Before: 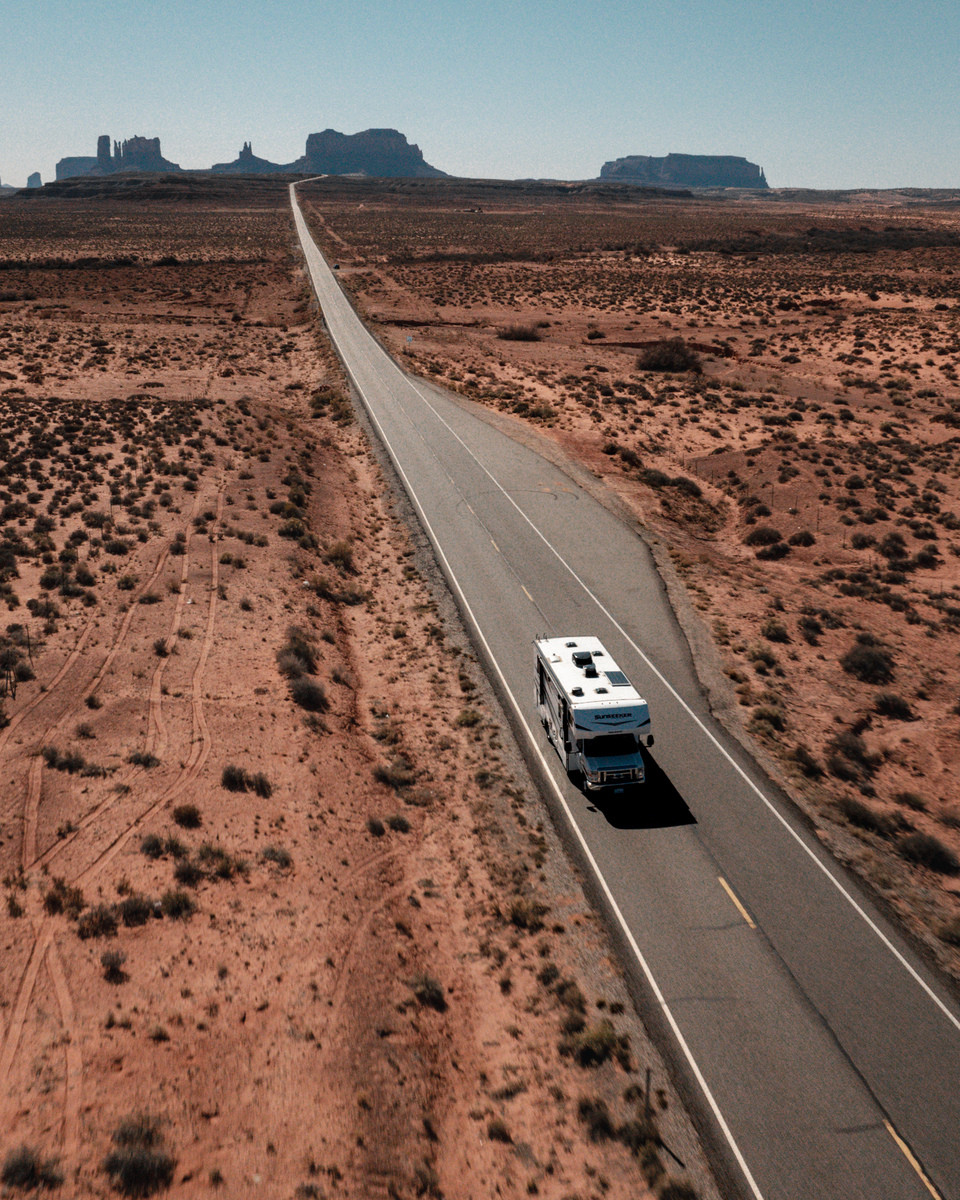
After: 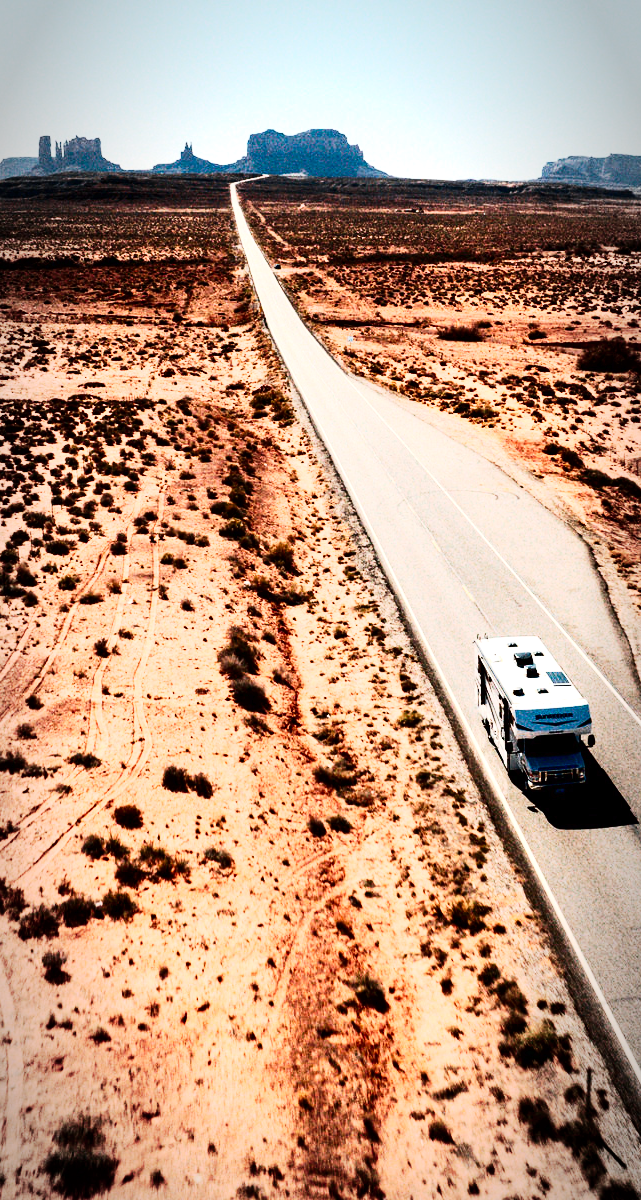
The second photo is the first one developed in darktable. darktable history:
crop and rotate: left 6.199%, right 26.958%
contrast brightness saturation: contrast 0.398, brightness 0.112, saturation 0.213
vignetting: automatic ratio true
tone curve: curves: ch0 [(0, 0) (0.003, 0.008) (0.011, 0.008) (0.025, 0.011) (0.044, 0.017) (0.069, 0.029) (0.1, 0.045) (0.136, 0.067) (0.177, 0.103) (0.224, 0.151) (0.277, 0.21) (0.335, 0.285) (0.399, 0.37) (0.468, 0.462) (0.543, 0.568) (0.623, 0.679) (0.709, 0.79) (0.801, 0.876) (0.898, 0.936) (1, 1)], preserve colors none
exposure: black level correction 0.011, exposure 1.076 EV, compensate highlight preservation false
